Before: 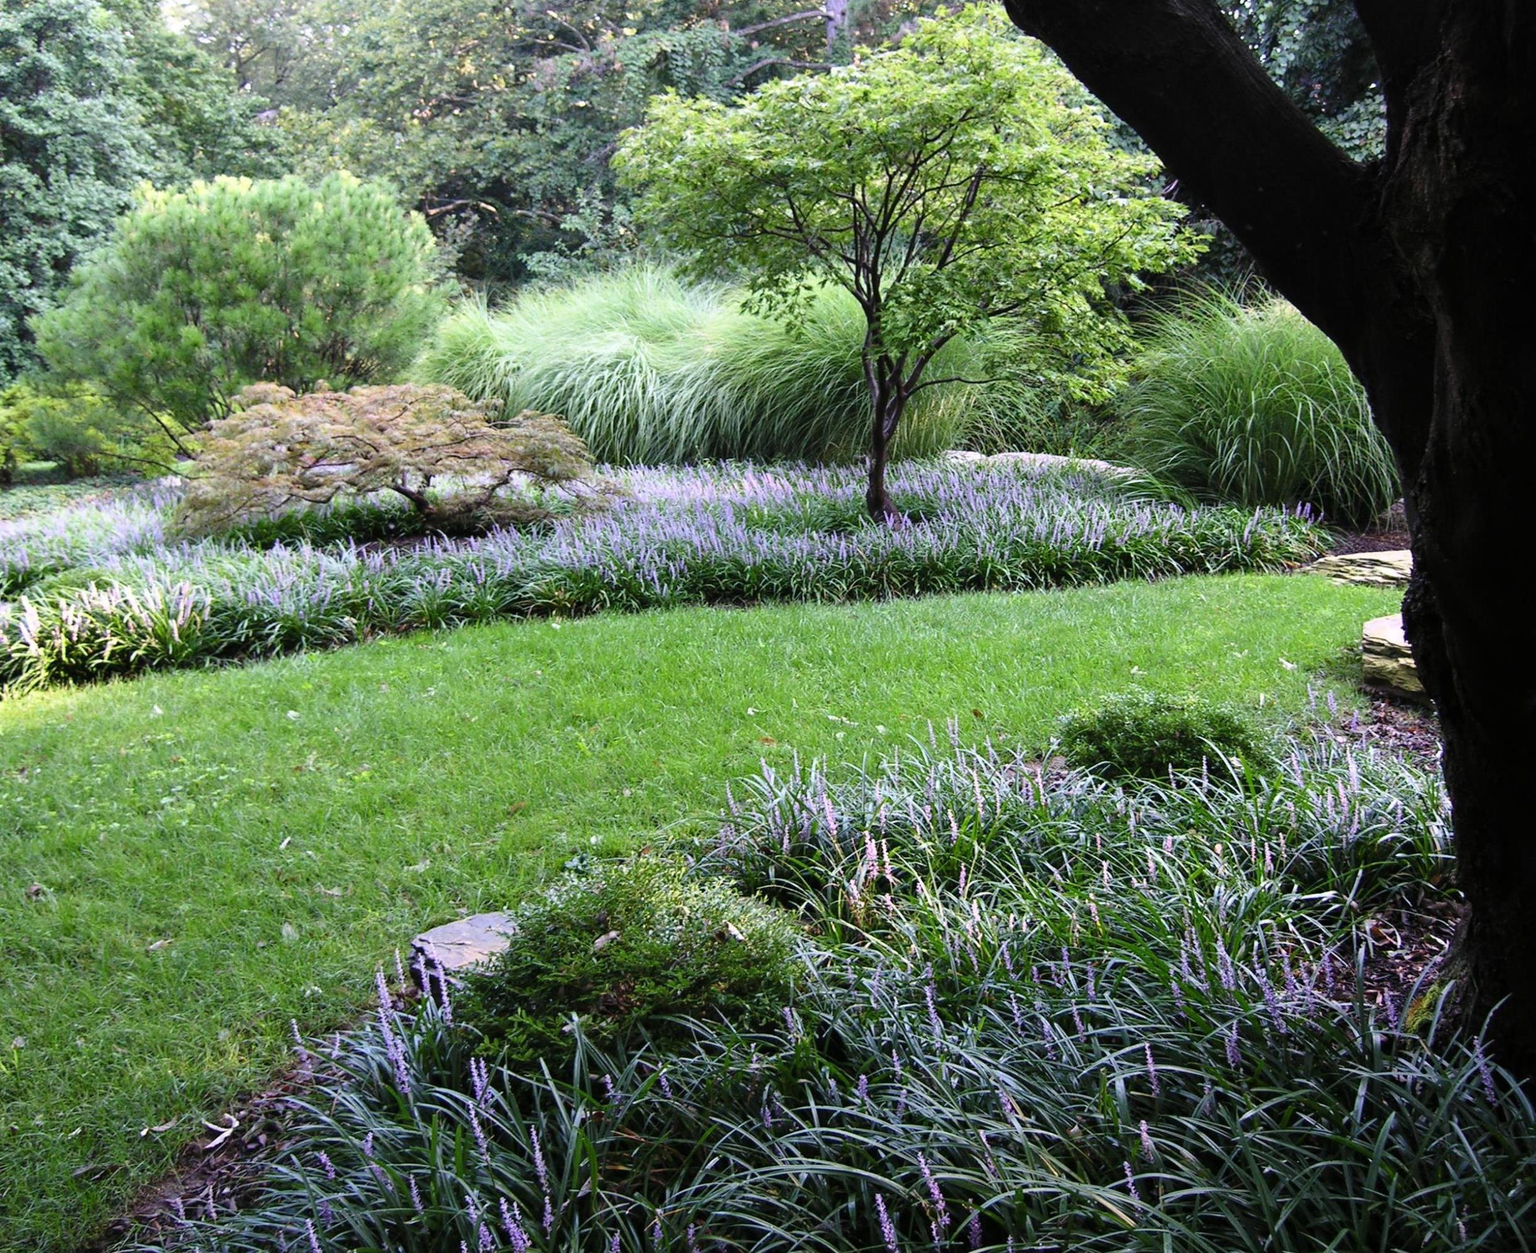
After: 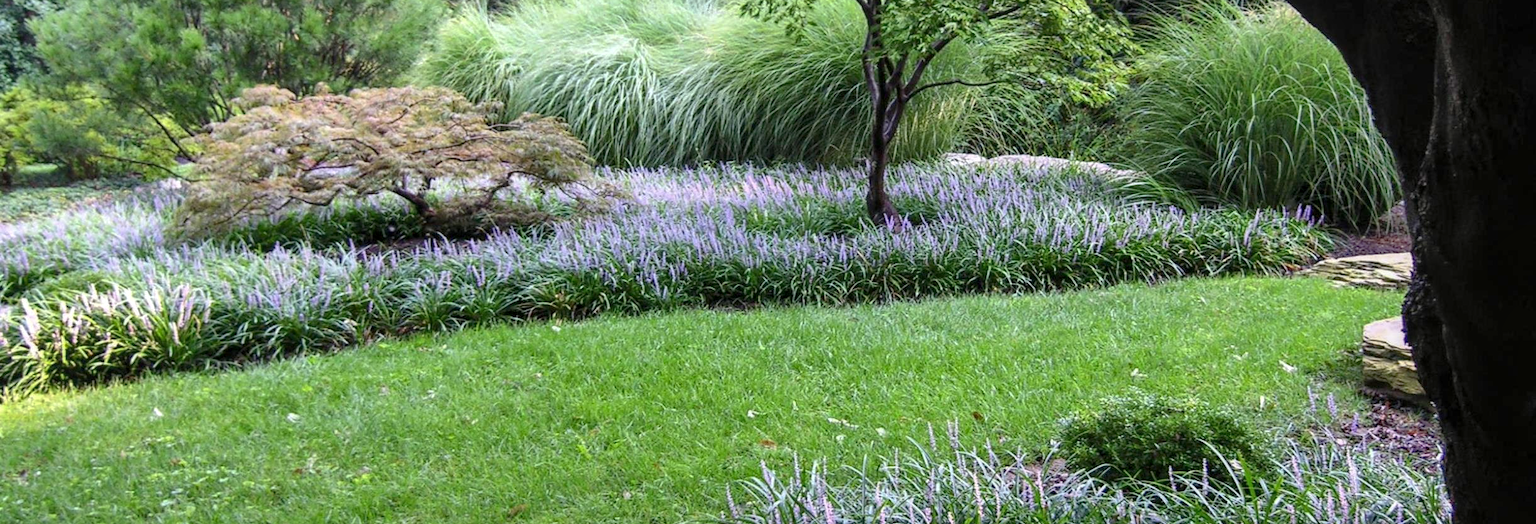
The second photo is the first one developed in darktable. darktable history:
local contrast: on, module defaults
crop and rotate: top 23.84%, bottom 34.294%
shadows and highlights: on, module defaults
